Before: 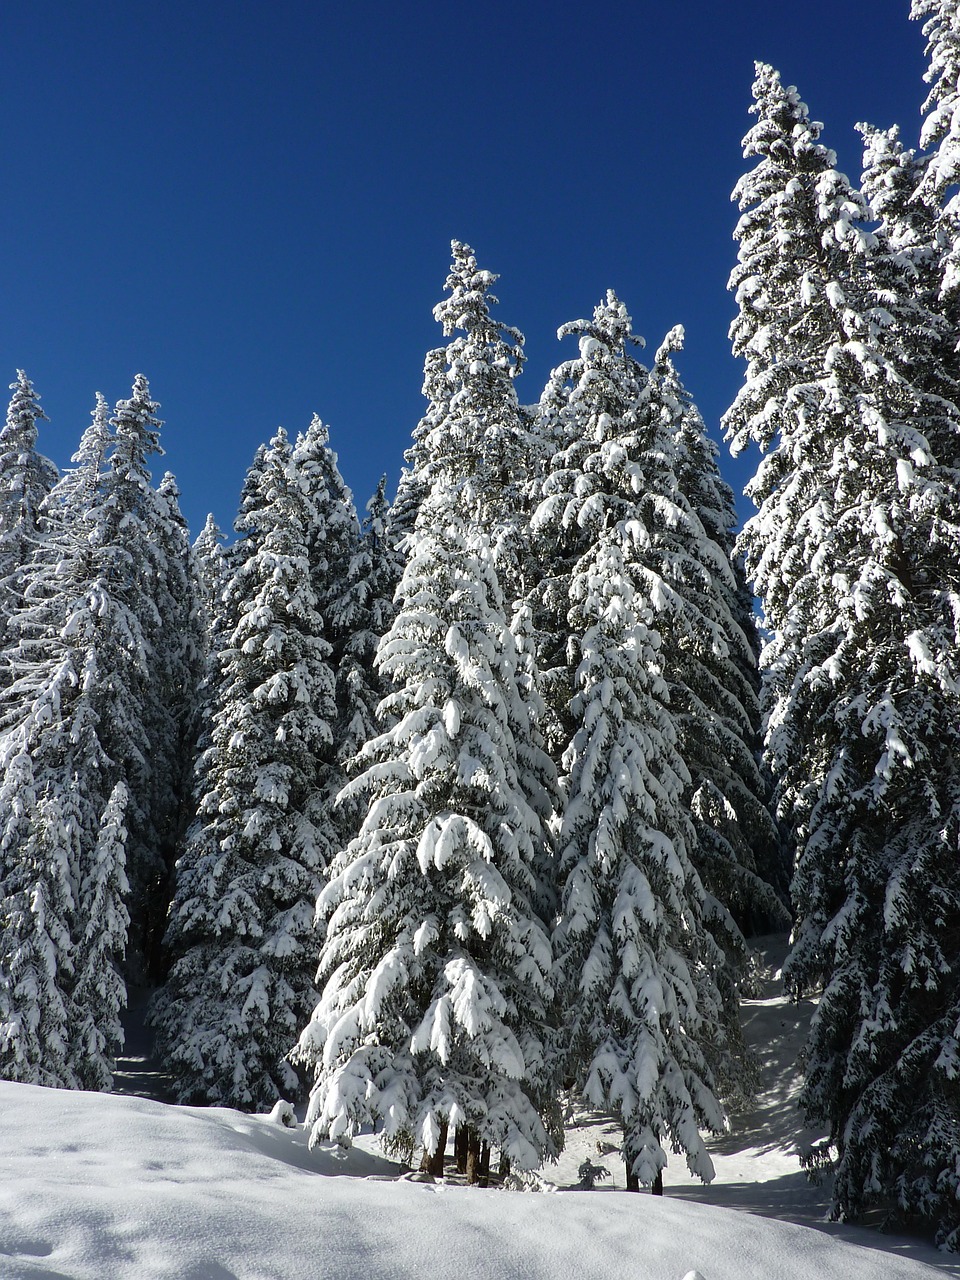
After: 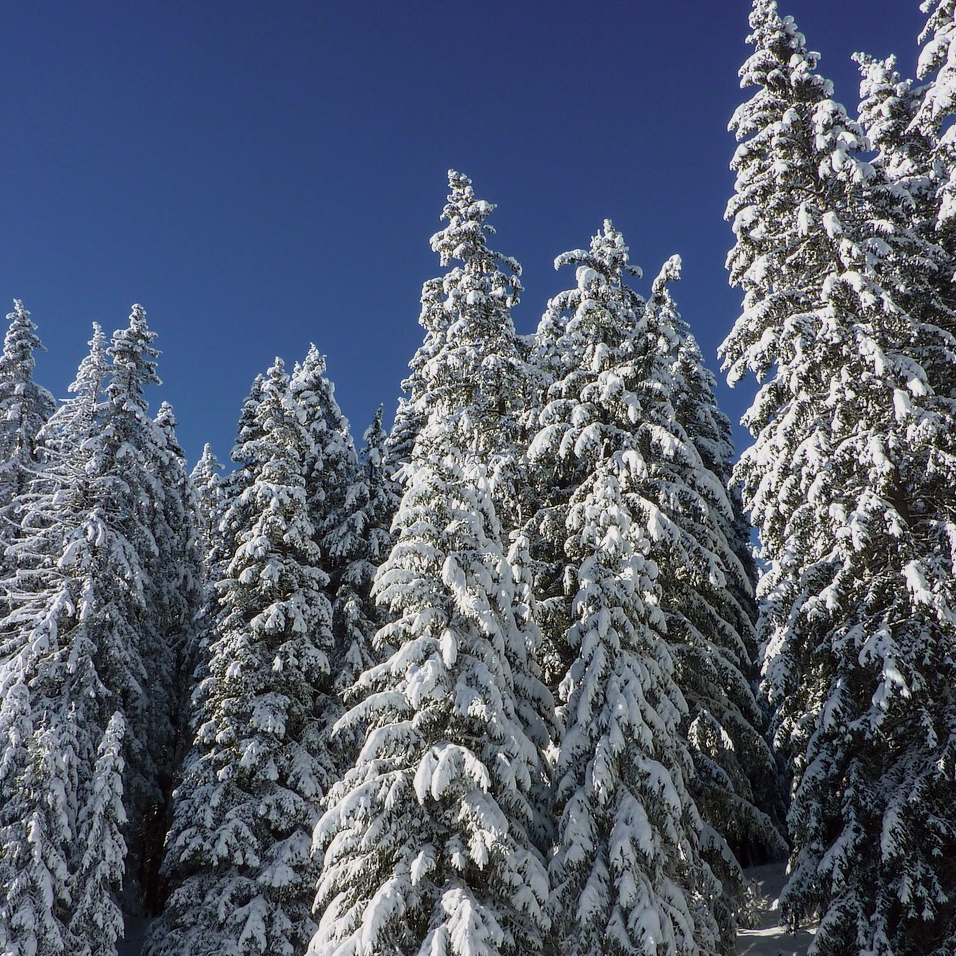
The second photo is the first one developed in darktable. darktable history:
local contrast: detail 110%
tone curve: curves: ch0 [(0.013, 0) (0.061, 0.068) (0.239, 0.256) (0.502, 0.505) (0.683, 0.676) (0.761, 0.773) (0.858, 0.858) (0.987, 0.945)]; ch1 [(0, 0) (0.172, 0.123) (0.304, 0.288) (0.414, 0.44) (0.472, 0.473) (0.502, 0.508) (0.521, 0.528) (0.583, 0.595) (0.654, 0.673) (0.728, 0.761) (1, 1)]; ch2 [(0, 0) (0.411, 0.424) (0.485, 0.476) (0.502, 0.502) (0.553, 0.557) (0.57, 0.576) (1, 1)], color space Lab, independent channels, preserve colors none
crop: left 0.387%, top 5.469%, bottom 19.809%
